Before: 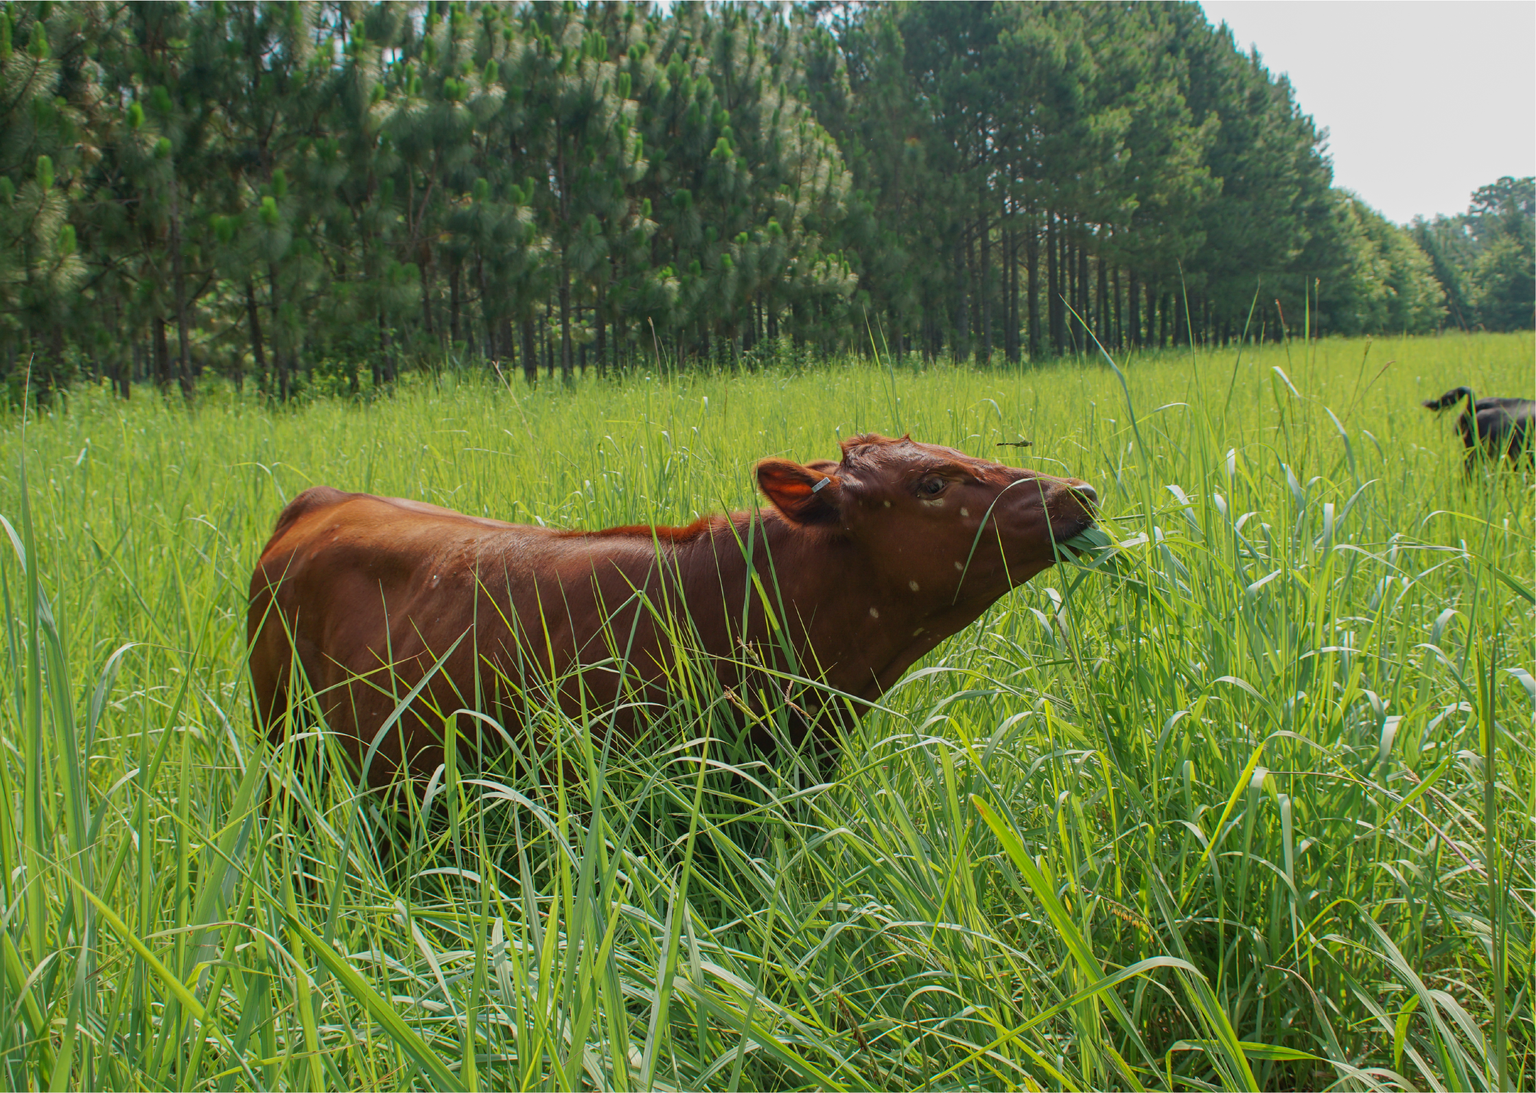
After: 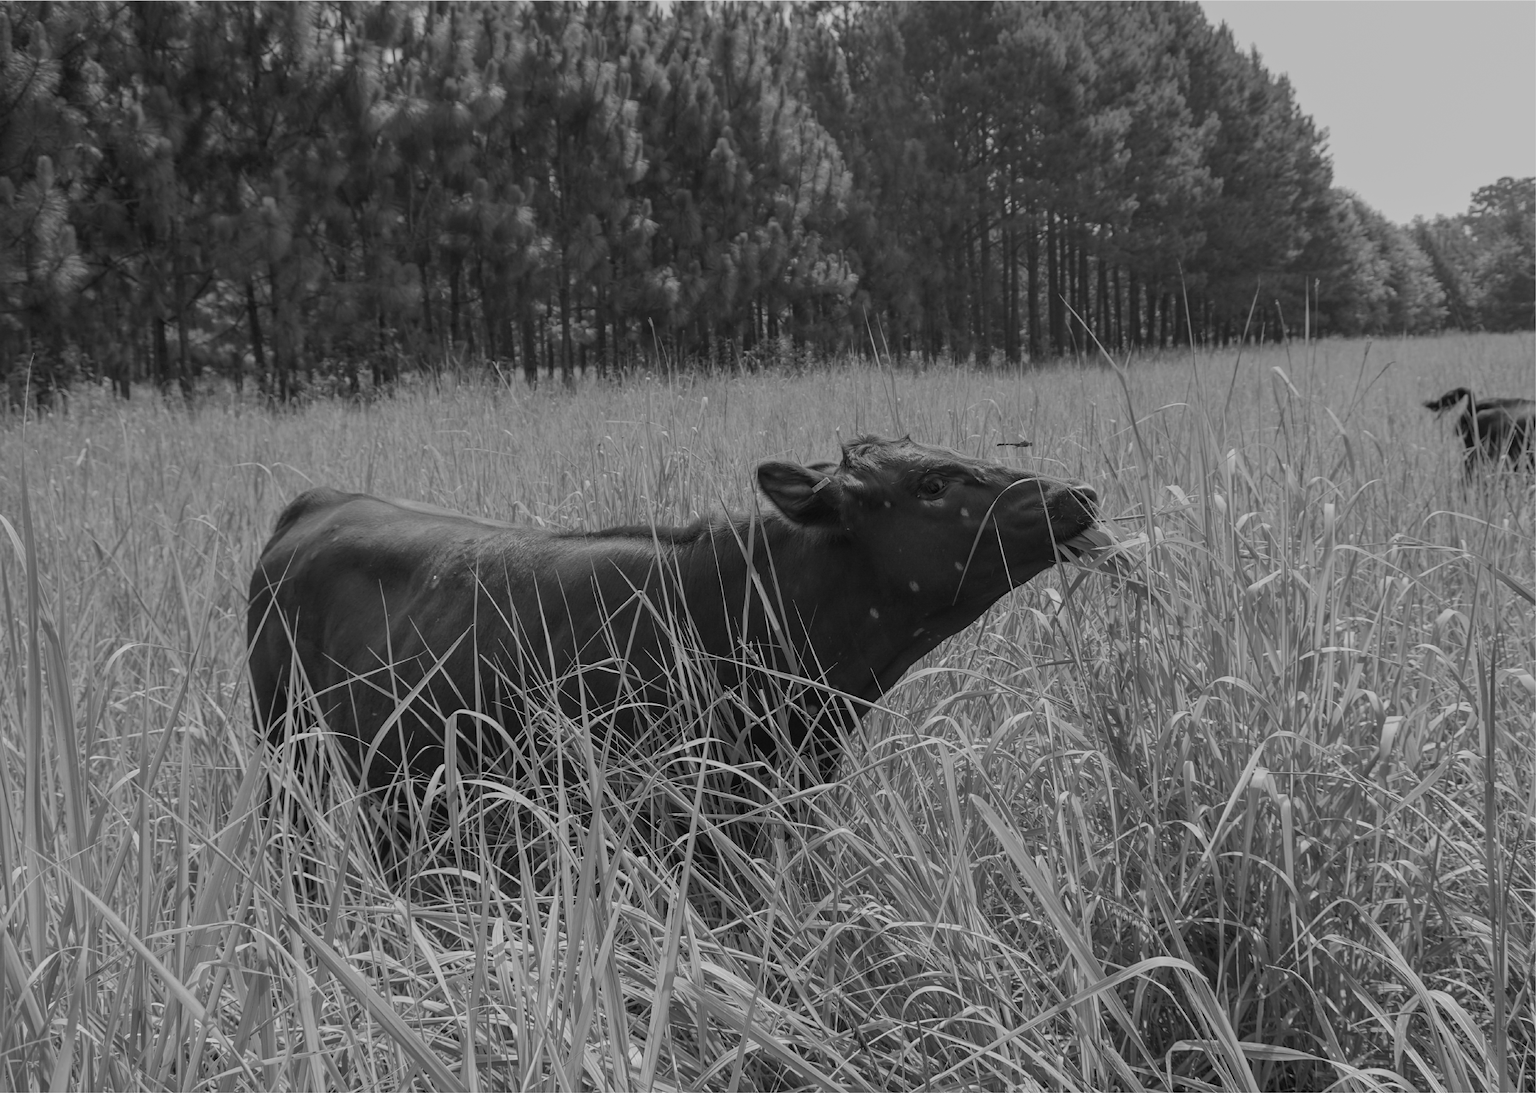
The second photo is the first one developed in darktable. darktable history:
contrast brightness saturation: saturation -0.05
monochrome: a 2.21, b -1.33, size 2.2
graduated density: rotation 5.63°, offset 76.9
